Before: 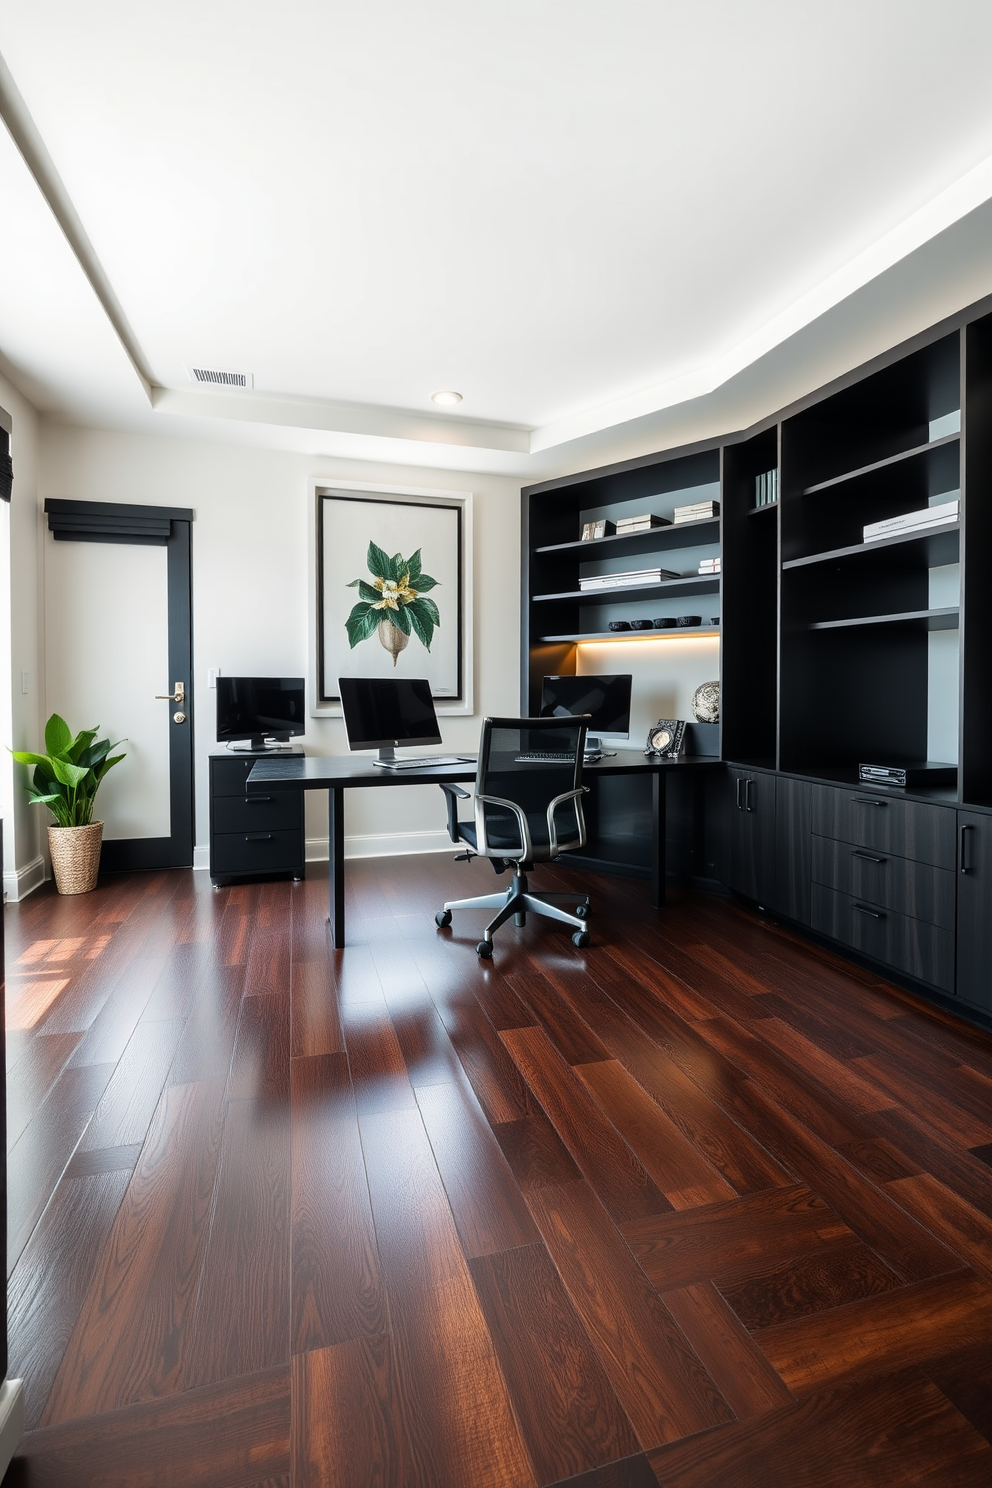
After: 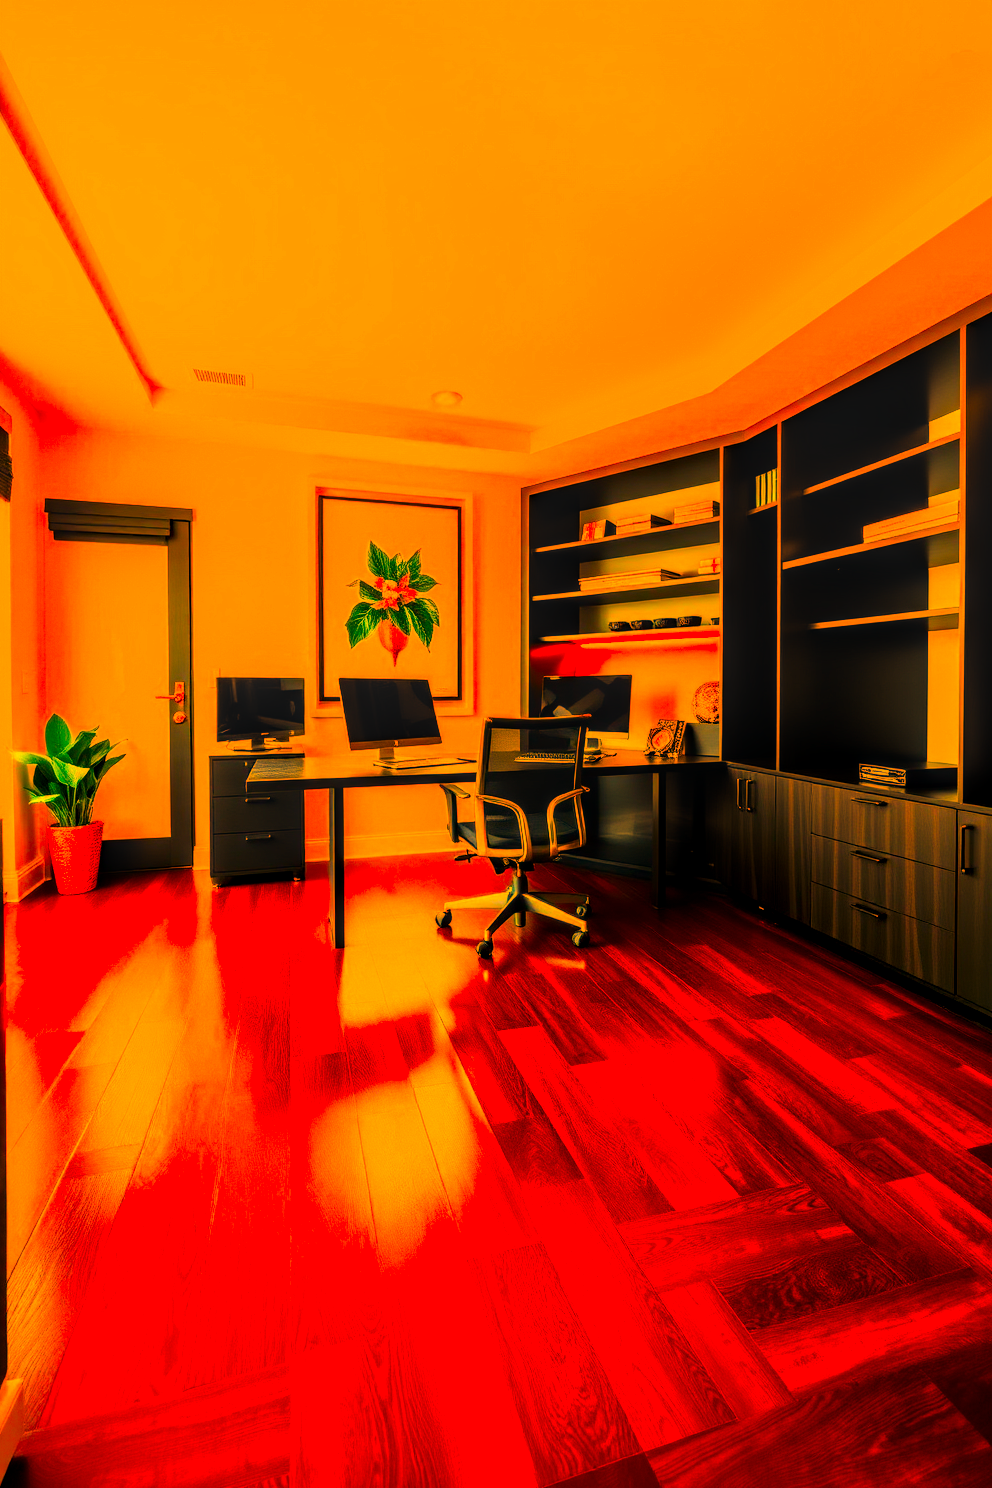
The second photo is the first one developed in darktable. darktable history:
tone curve: curves: ch0 [(0, 0) (0.004, 0.001) (0.133, 0.112) (0.325, 0.362) (0.832, 0.893) (1, 1)], color space Lab, linked channels, preserve colors none
white balance: red 1.467, blue 0.684
local contrast: highlights 35%, detail 135%
color correction: saturation 3
